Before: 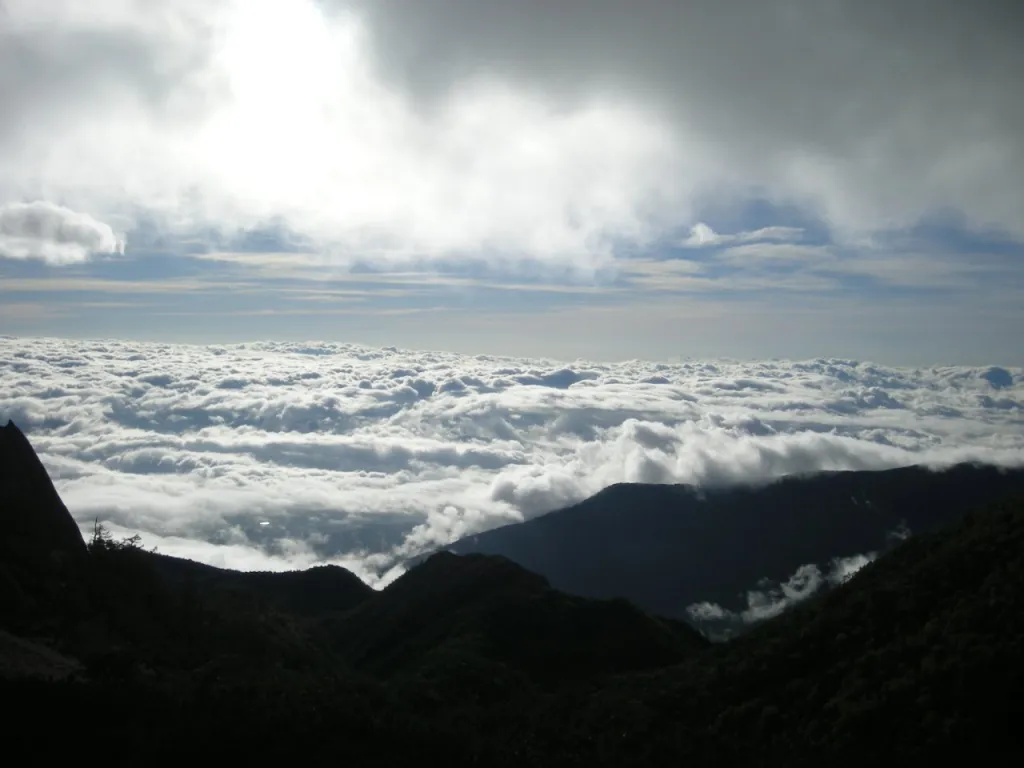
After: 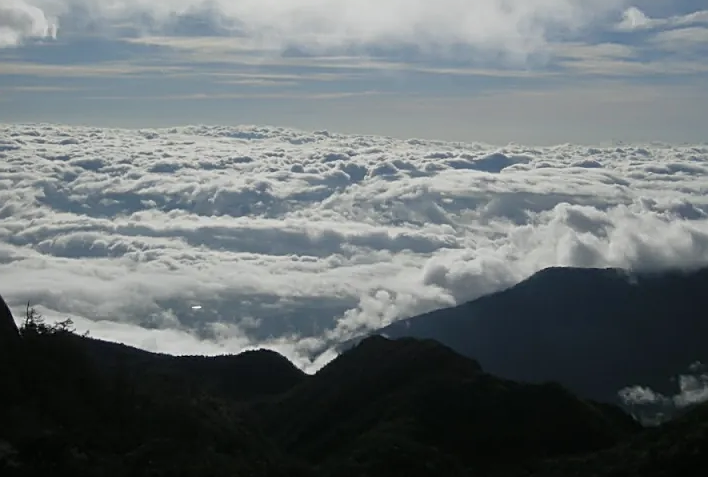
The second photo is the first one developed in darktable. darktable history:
tone equalizer: -8 EV -0.002 EV, -7 EV 0.004 EV, -6 EV -0.042 EV, -5 EV 0.011 EV, -4 EV -0.022 EV, -3 EV 0.006 EV, -2 EV -0.084 EV, -1 EV -0.31 EV, +0 EV -0.583 EV
sharpen: on, module defaults
crop: left 6.654%, top 28.154%, right 24.156%, bottom 8.808%
